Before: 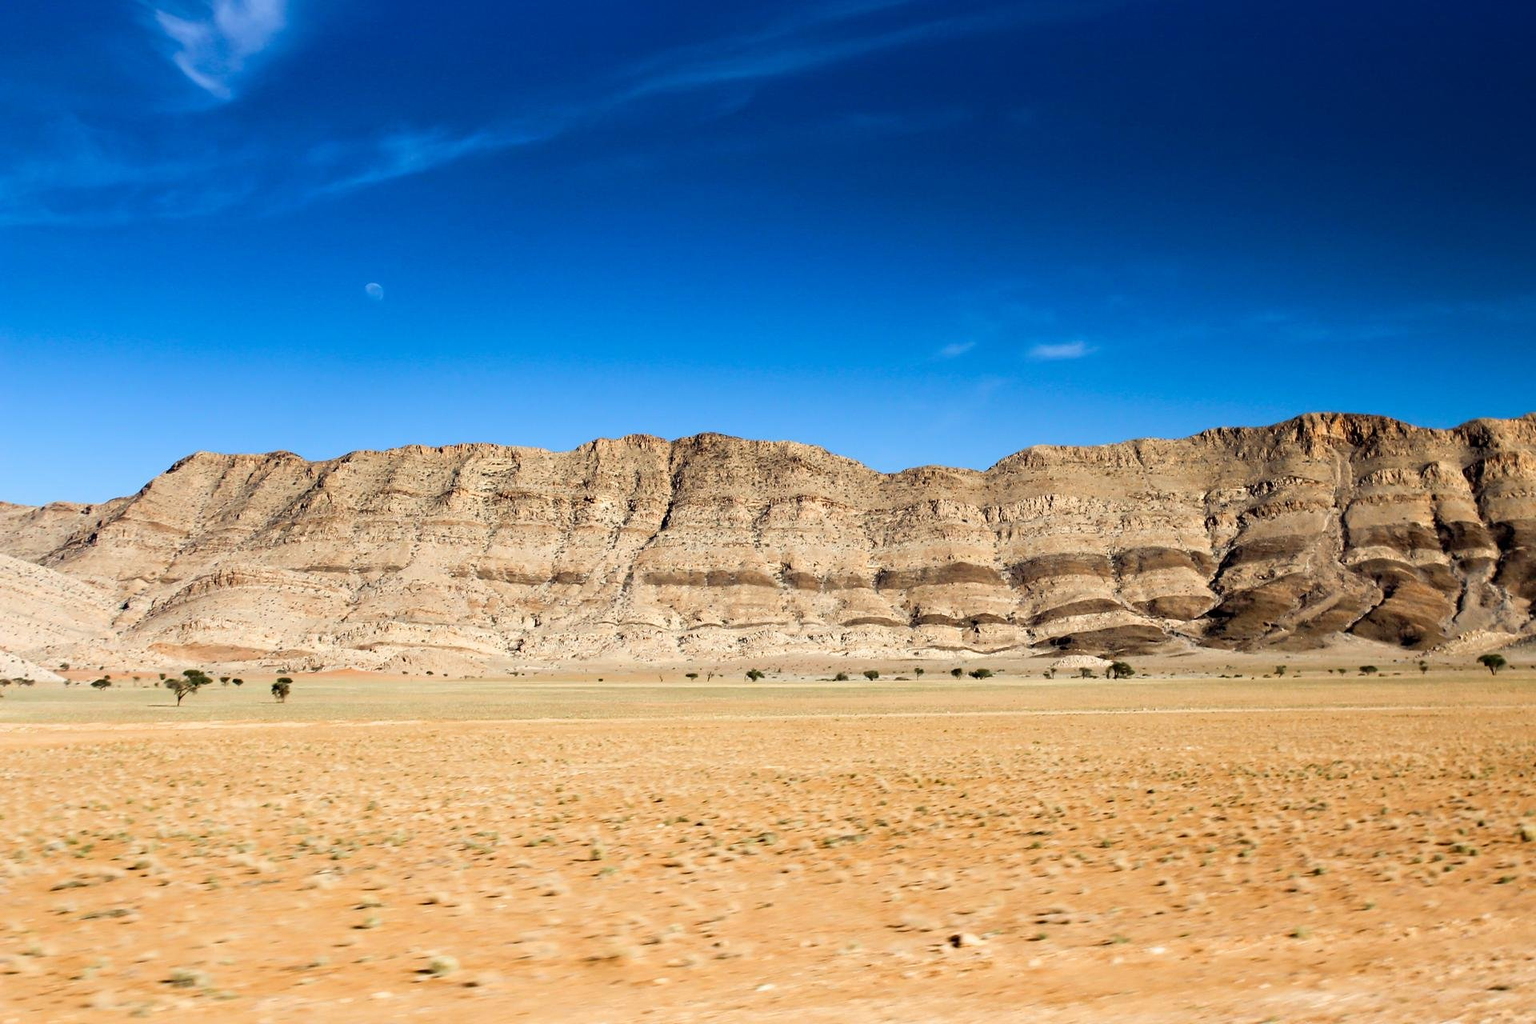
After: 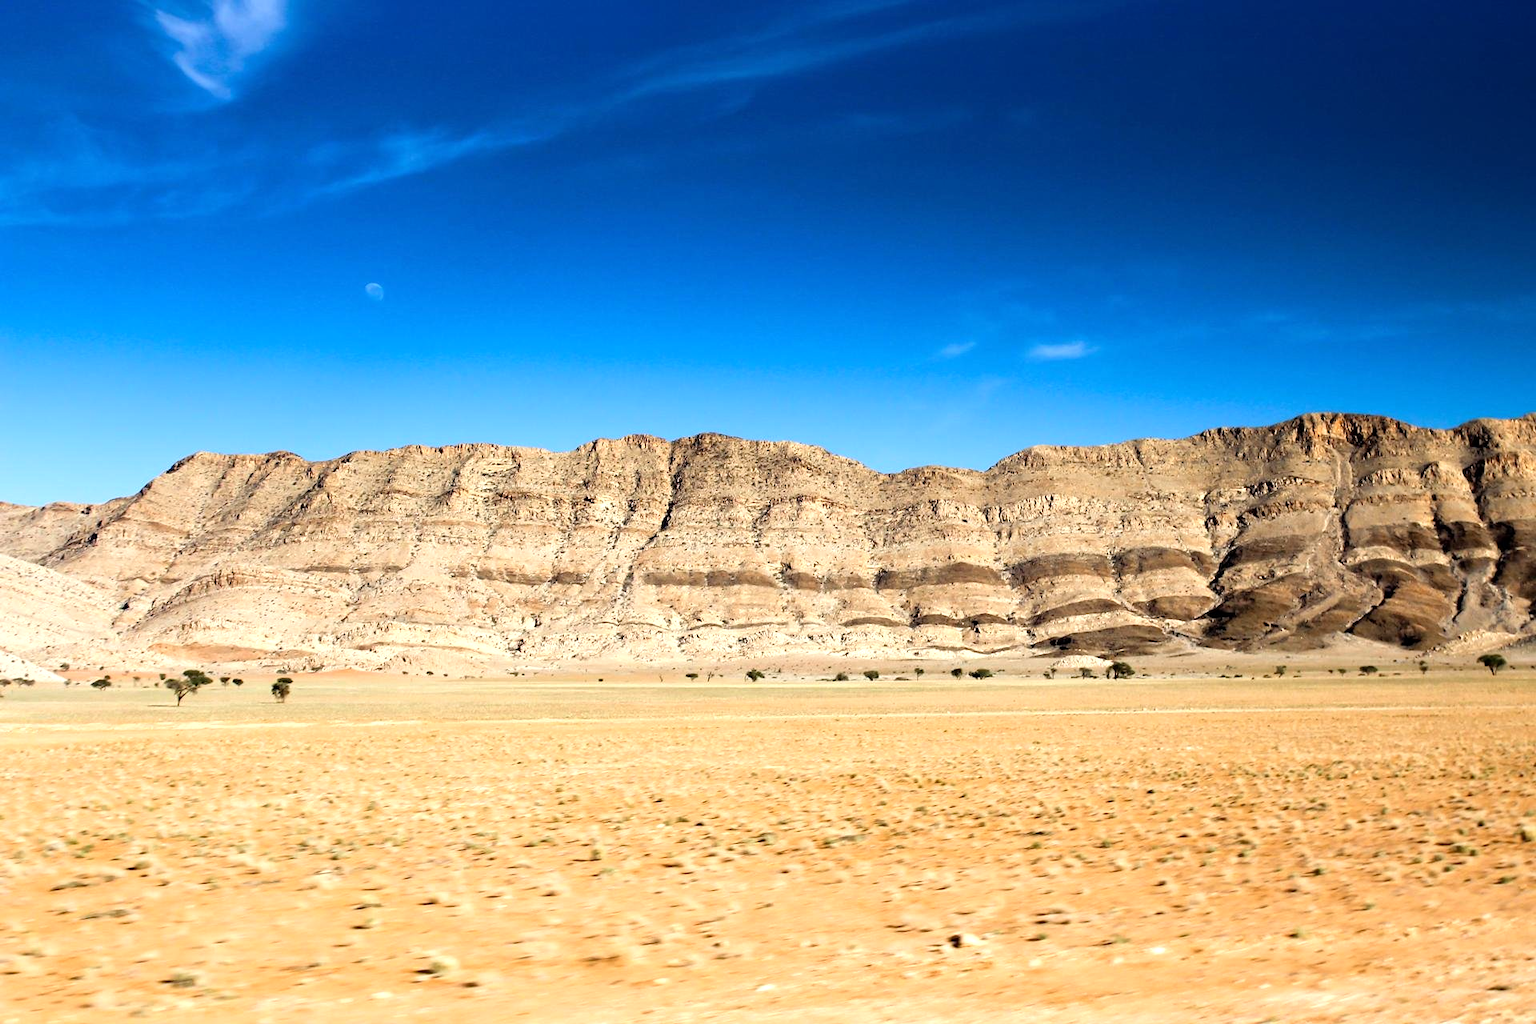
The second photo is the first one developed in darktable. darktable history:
levels: mode automatic, levels [0.029, 0.545, 0.971]
tone equalizer: -8 EV -0.402 EV, -7 EV -0.394 EV, -6 EV -0.371 EV, -5 EV -0.194 EV, -3 EV 0.232 EV, -2 EV 0.349 EV, -1 EV 0.405 EV, +0 EV 0.426 EV
